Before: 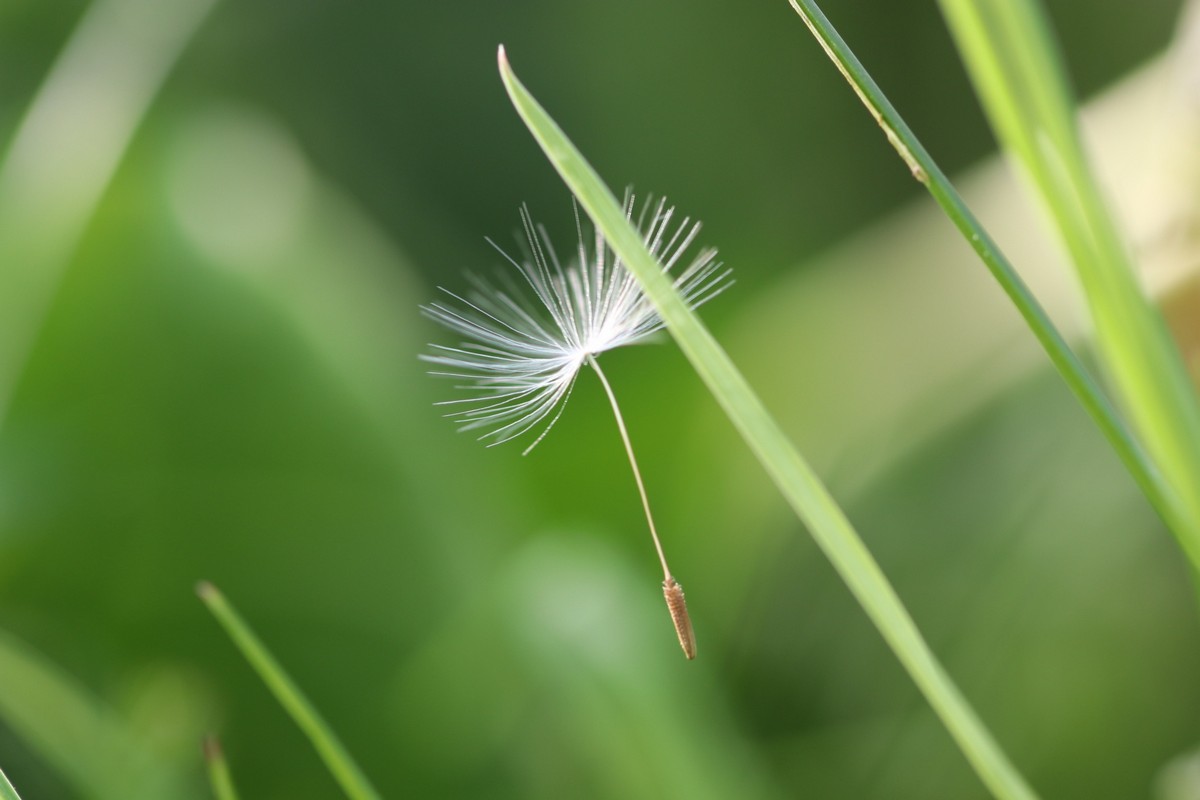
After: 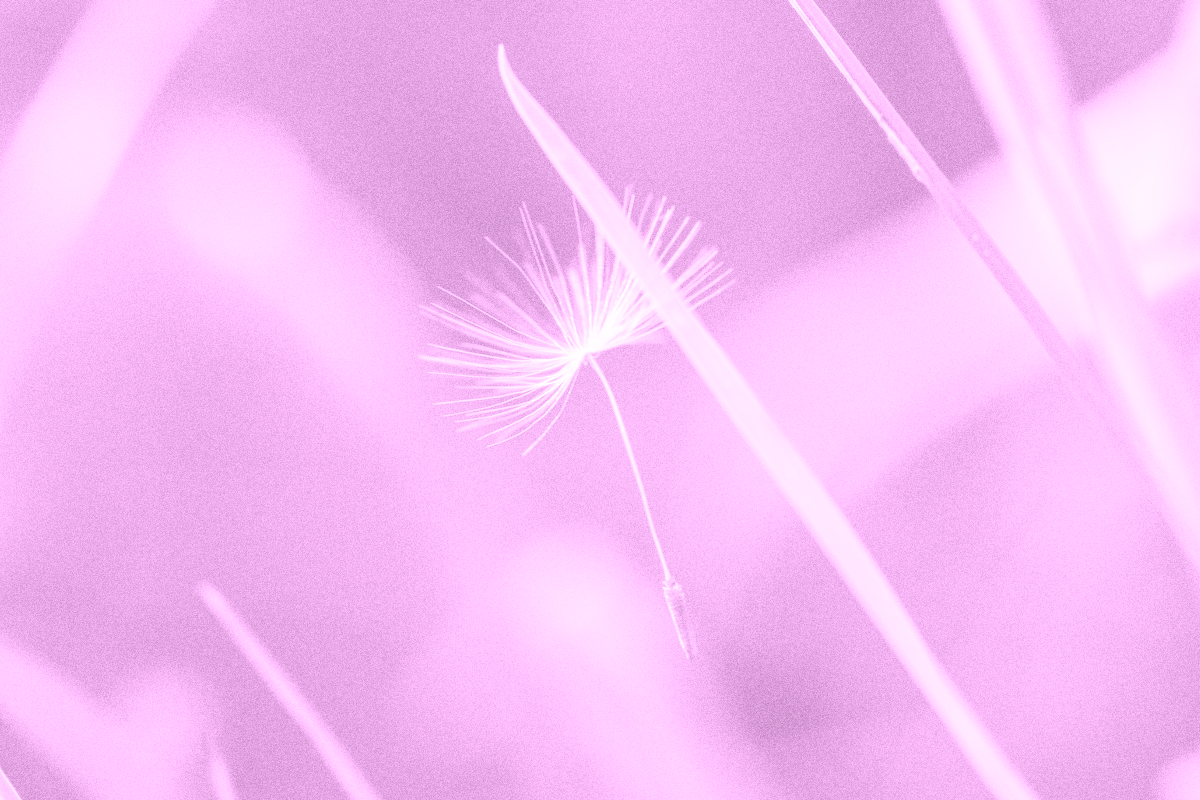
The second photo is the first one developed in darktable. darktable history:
local contrast: detail 203%
colorize: hue 331.2°, saturation 75%, source mix 30.28%, lightness 70.52%, version 1
grain: coarseness 0.09 ISO, strength 40%
